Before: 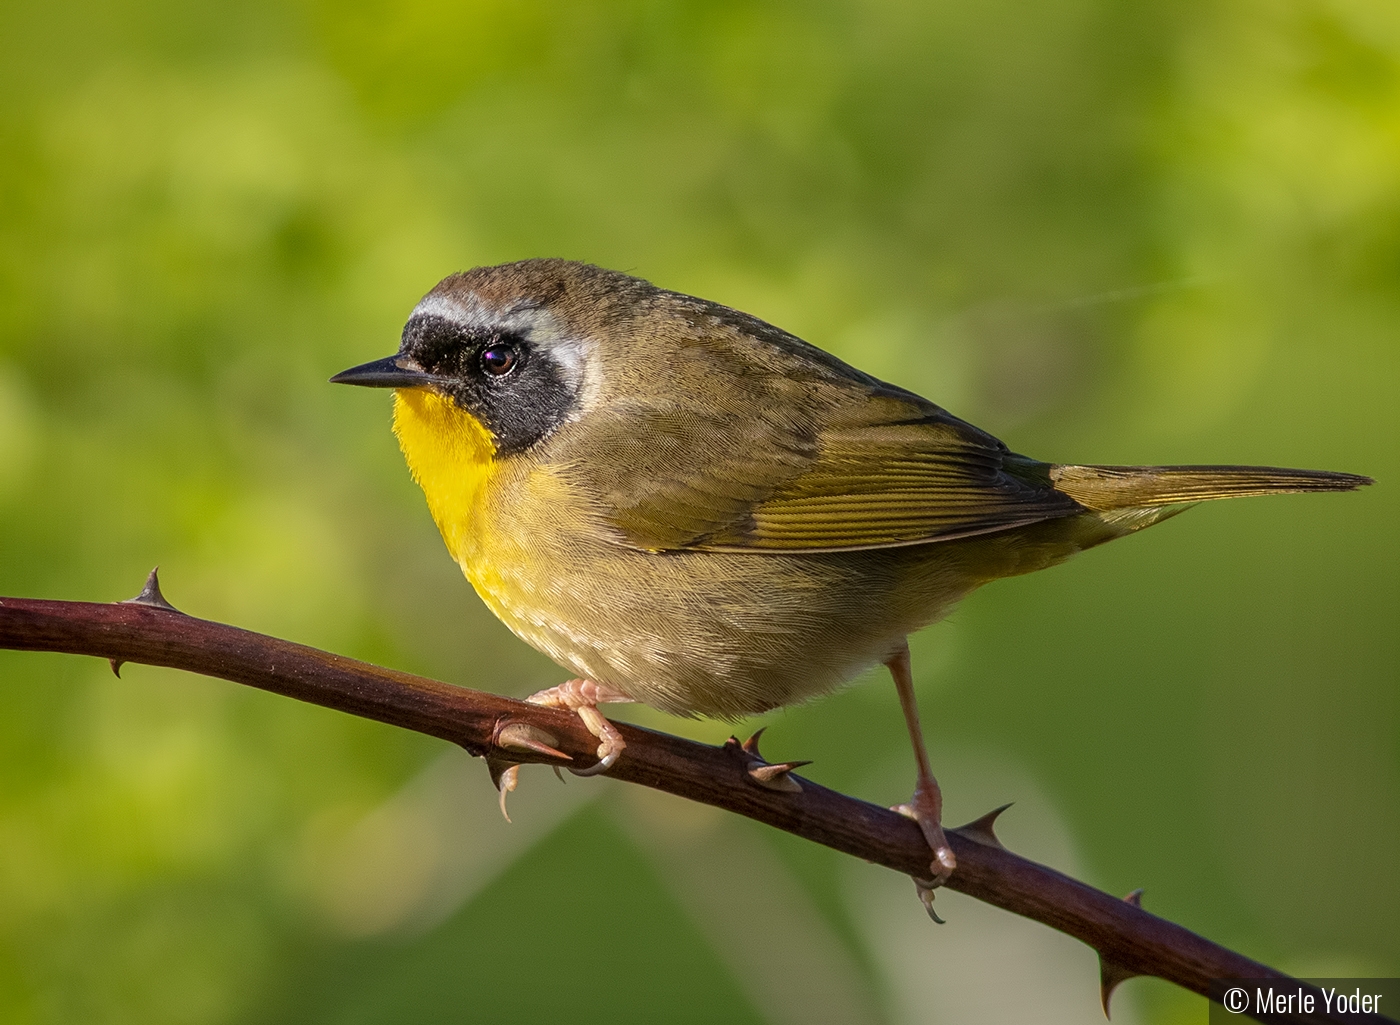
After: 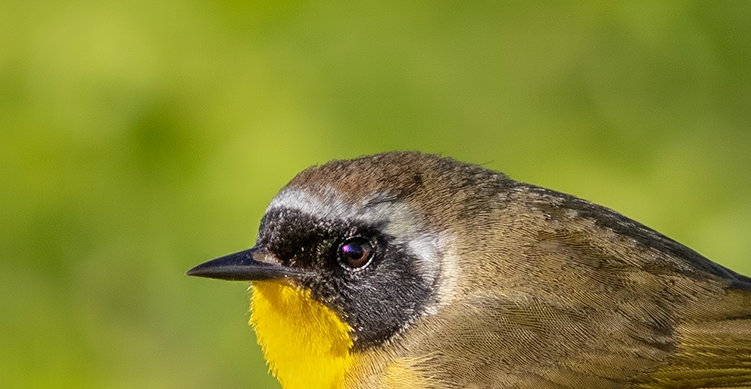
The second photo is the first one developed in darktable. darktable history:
crop: left 10.272%, top 10.503%, right 36.061%, bottom 51.502%
